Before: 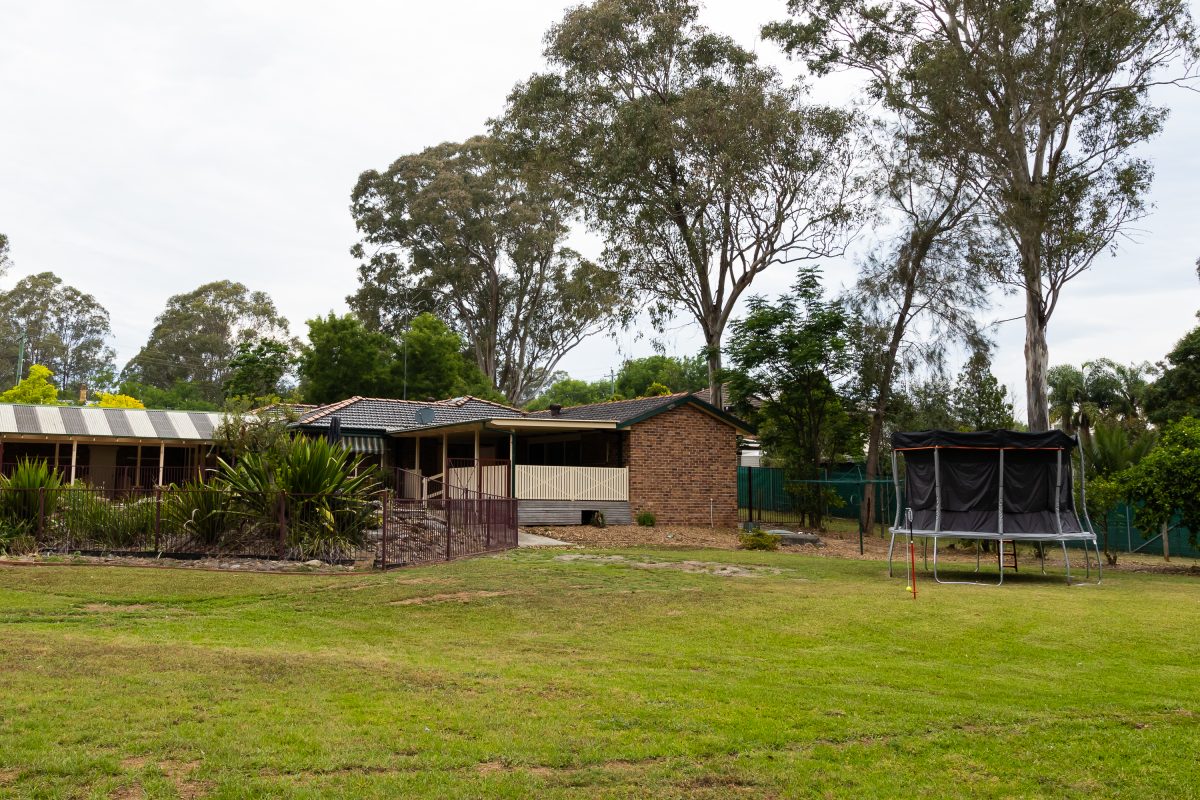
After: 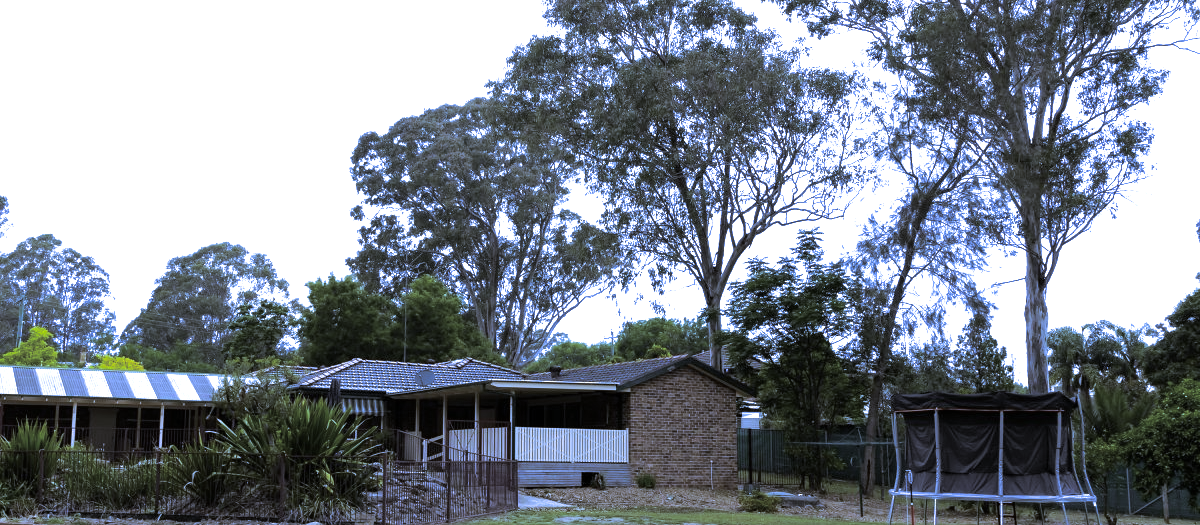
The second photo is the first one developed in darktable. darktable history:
white balance: red 0.766, blue 1.537
crop and rotate: top 4.848%, bottom 29.503%
split-toning: shadows › hue 36°, shadows › saturation 0.05, highlights › hue 10.8°, highlights › saturation 0.15, compress 40%
